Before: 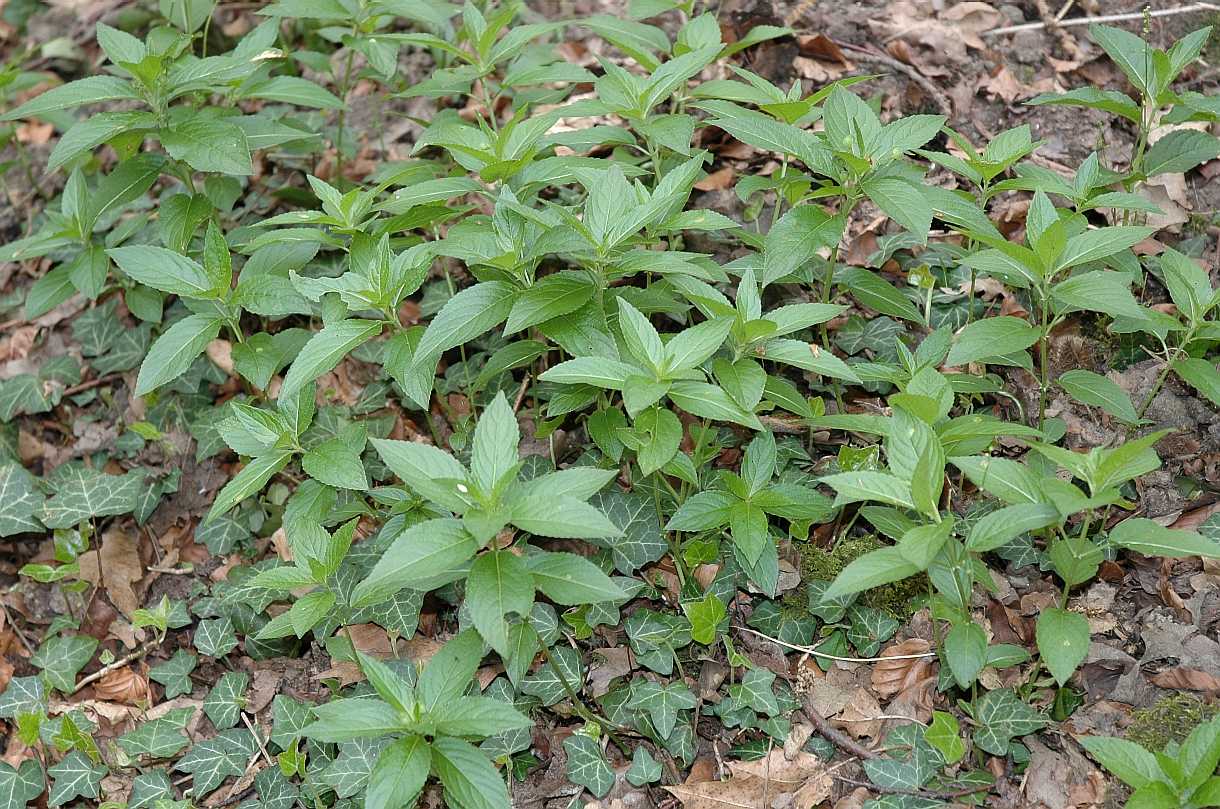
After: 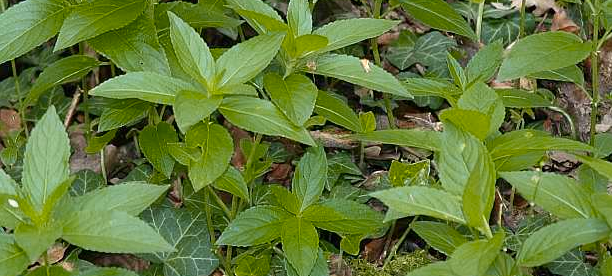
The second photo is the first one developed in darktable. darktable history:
crop: left 36.817%, top 35.24%, right 12.967%, bottom 30.577%
color zones: curves: ch0 [(0.099, 0.624) (0.257, 0.596) (0.384, 0.376) (0.529, 0.492) (0.697, 0.564) (0.768, 0.532) (0.908, 0.644)]; ch1 [(0.112, 0.564) (0.254, 0.612) (0.432, 0.676) (0.592, 0.456) (0.743, 0.684) (0.888, 0.536)]; ch2 [(0.25, 0.5) (0.469, 0.36) (0.75, 0.5)]
